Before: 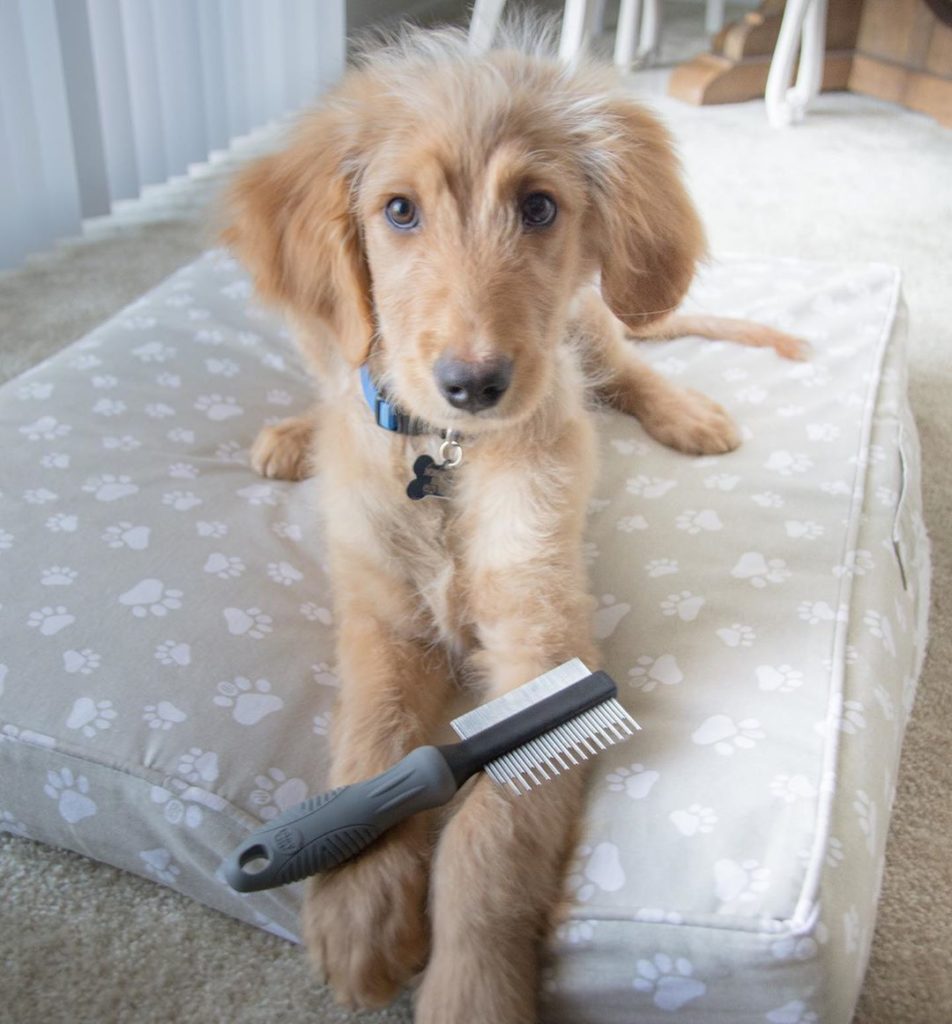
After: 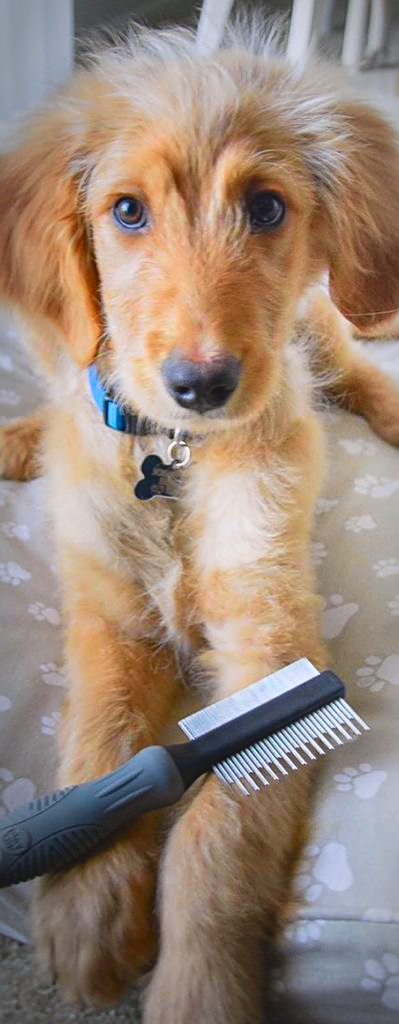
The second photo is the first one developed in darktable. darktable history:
shadows and highlights: shadows 37.35, highlights -27.17, soften with gaussian
crop: left 28.602%, right 29.471%
tone curve: curves: ch0 [(0, 0.018) (0.162, 0.128) (0.434, 0.478) (0.667, 0.785) (0.819, 0.943) (1, 0.991)]; ch1 [(0, 0) (0.402, 0.36) (0.476, 0.449) (0.506, 0.505) (0.523, 0.518) (0.579, 0.626) (0.641, 0.668) (0.693, 0.745) (0.861, 0.934) (1, 1)]; ch2 [(0, 0) (0.424, 0.388) (0.483, 0.472) (0.503, 0.505) (0.521, 0.519) (0.547, 0.581) (0.582, 0.648) (0.699, 0.759) (0.997, 0.858)], color space Lab, independent channels, preserve colors none
sharpen: on, module defaults
color calibration: gray › normalize channels true, illuminant custom, x 0.349, y 0.365, temperature 4949.3 K, gamut compression 0.009
exposure: black level correction -0.015, exposure -0.508 EV, compensate exposure bias true, compensate highlight preservation false
contrast brightness saturation: brightness -0.021, saturation 0.355
vignetting: center (-0.01, 0), automatic ratio true
